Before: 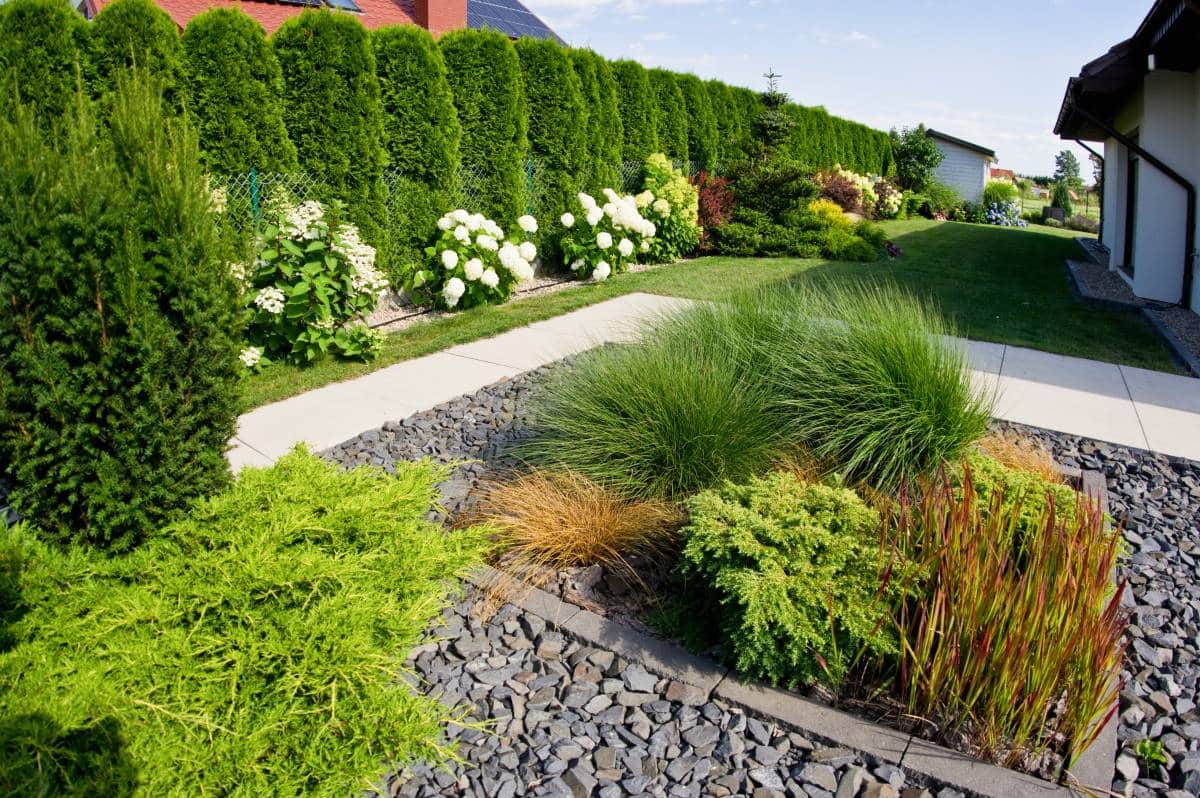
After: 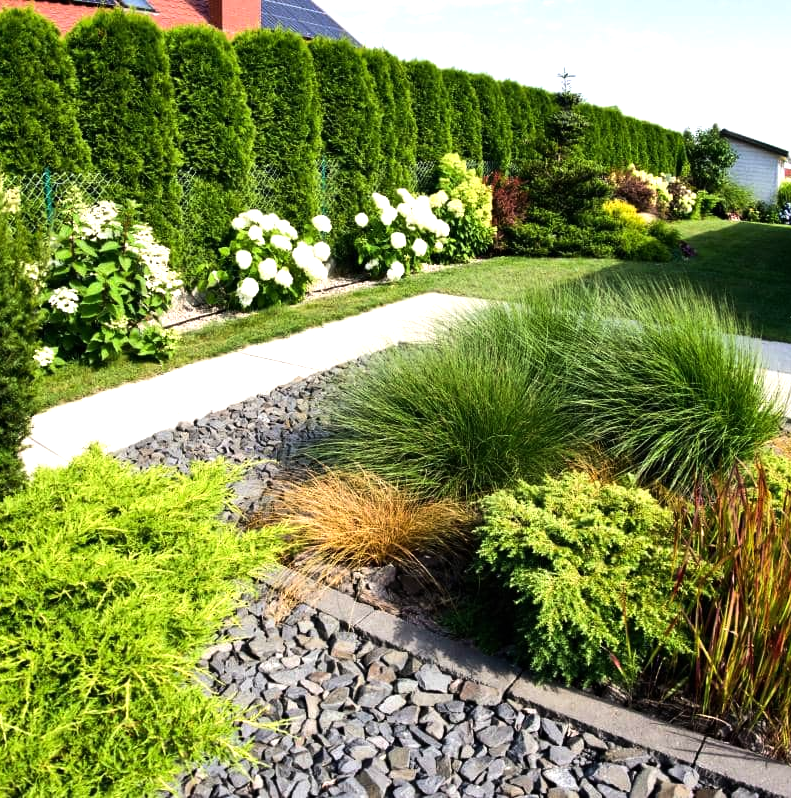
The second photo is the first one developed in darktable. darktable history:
tone equalizer: -8 EV -0.781 EV, -7 EV -0.724 EV, -6 EV -0.628 EV, -5 EV -0.368 EV, -3 EV 0.403 EV, -2 EV 0.6 EV, -1 EV 0.677 EV, +0 EV 0.776 EV, edges refinement/feathering 500, mask exposure compensation -1.57 EV, preserve details no
crop: left 17.19%, right 16.825%
